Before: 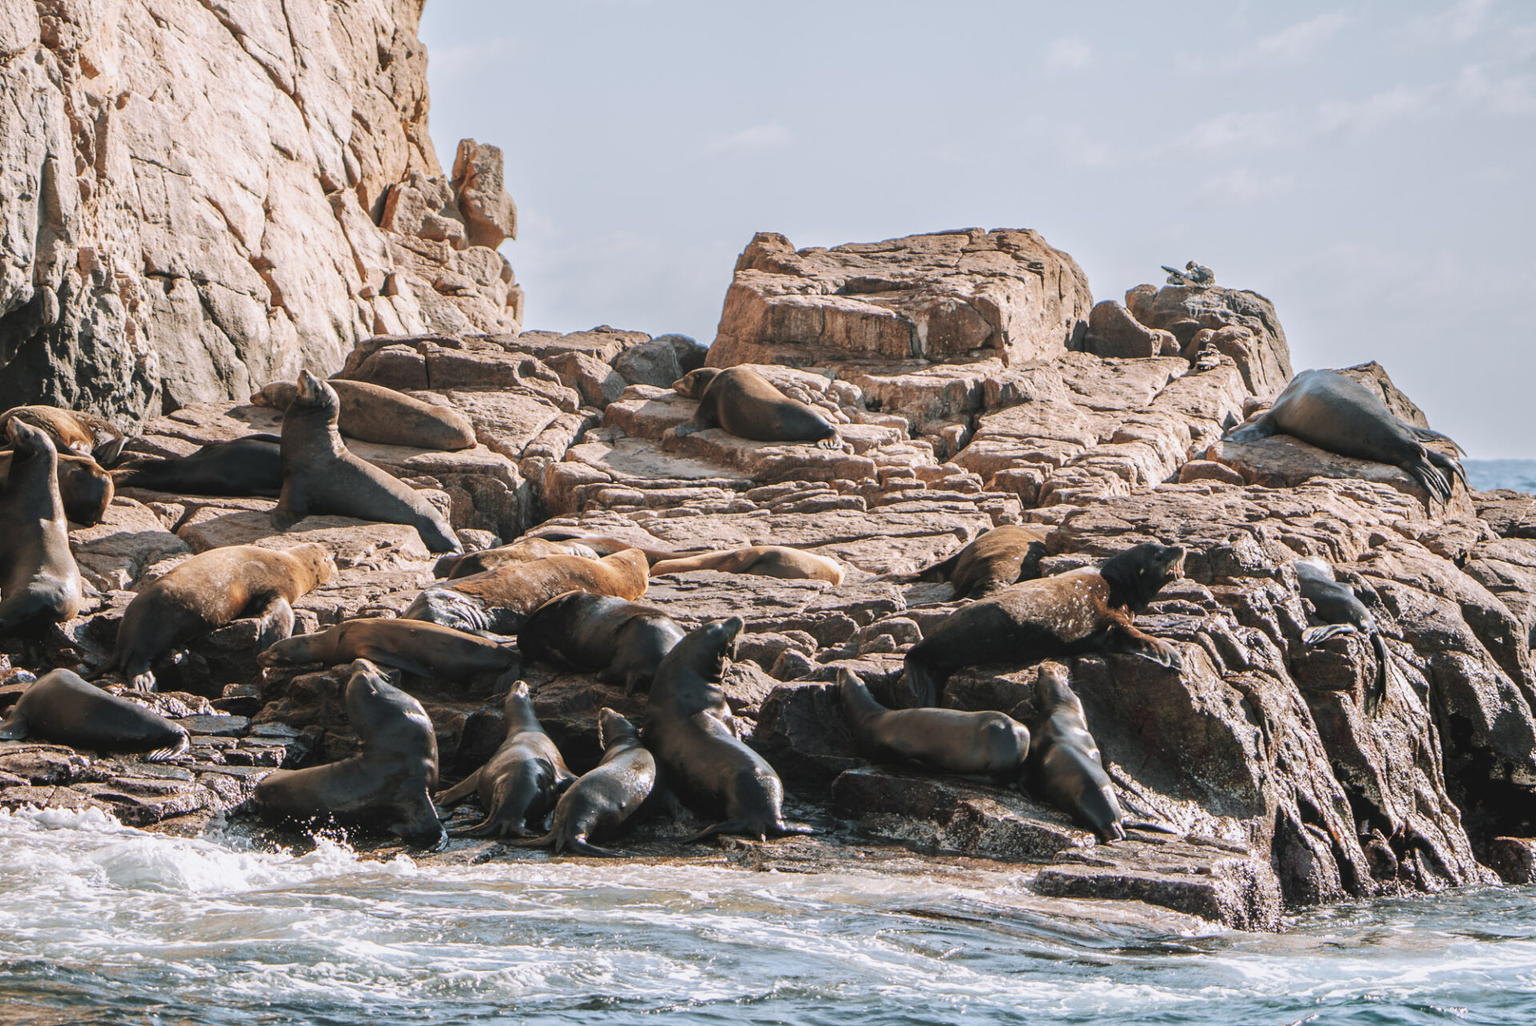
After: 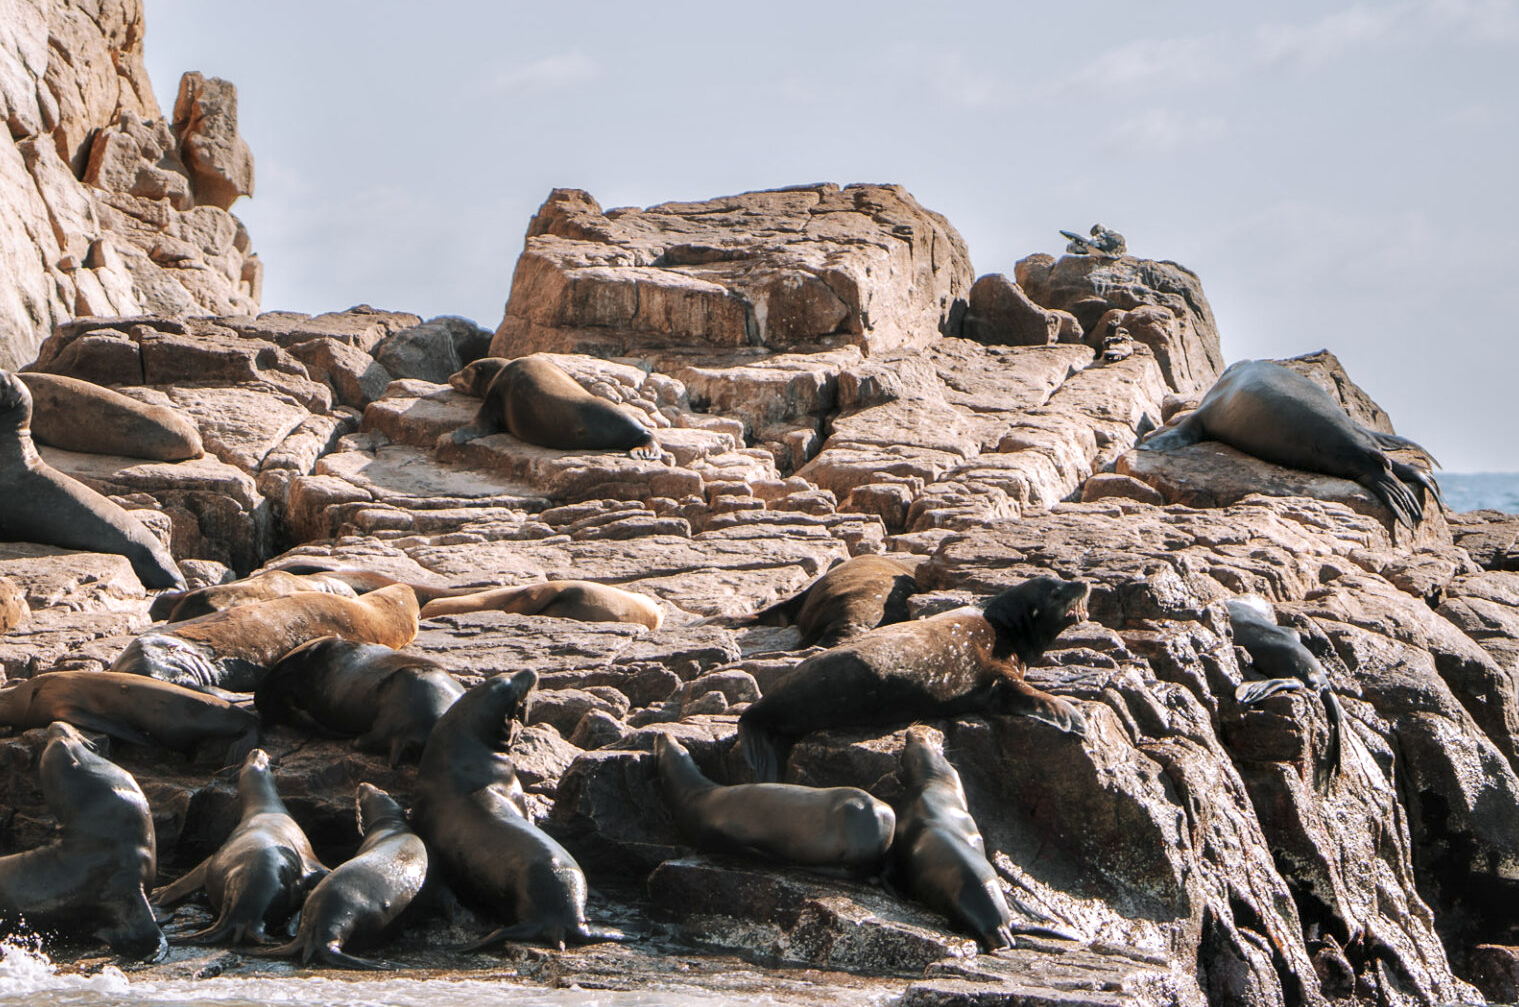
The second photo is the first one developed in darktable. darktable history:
crop and rotate: left 20.432%, top 8.022%, right 0.422%, bottom 13.436%
contrast equalizer: y [[0.579, 0.58, 0.505, 0.5, 0.5, 0.5], [0.5 ×6], [0.5 ×6], [0 ×6], [0 ×6]]
